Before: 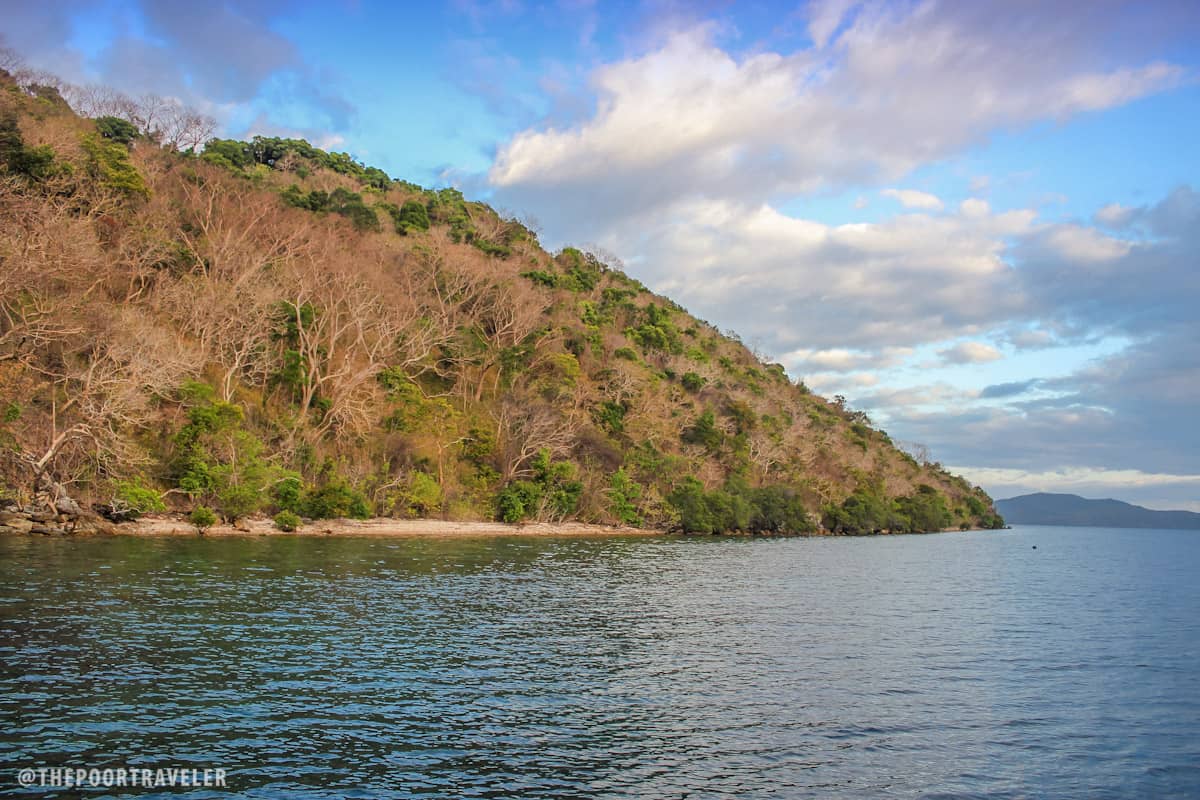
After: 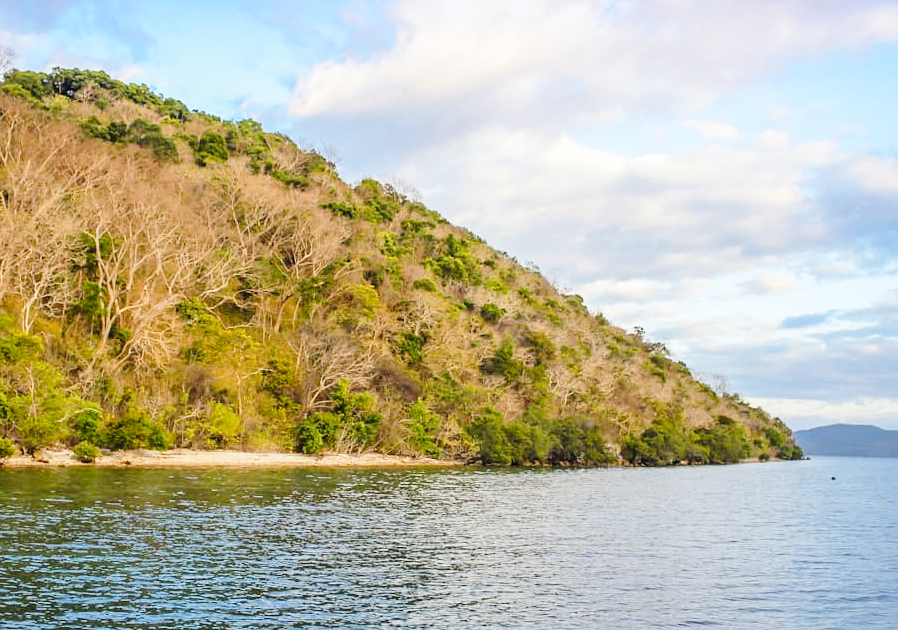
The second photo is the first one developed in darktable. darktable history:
crop: left 16.768%, top 8.653%, right 8.362%, bottom 12.485%
base curve: curves: ch0 [(0, 0) (0.028, 0.03) (0.121, 0.232) (0.46, 0.748) (0.859, 0.968) (1, 1)], preserve colors none
color contrast: green-magenta contrast 0.8, blue-yellow contrast 1.1, unbound 0
